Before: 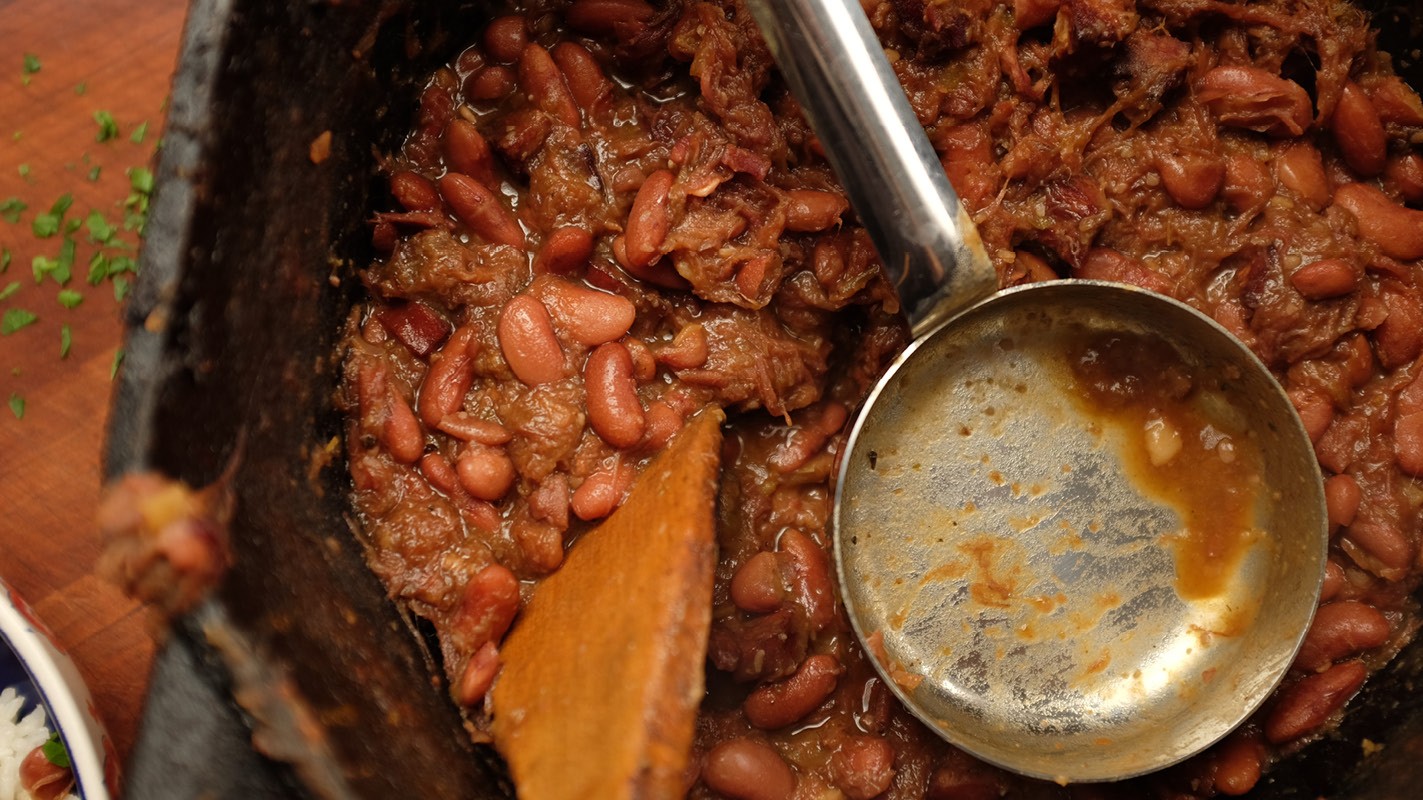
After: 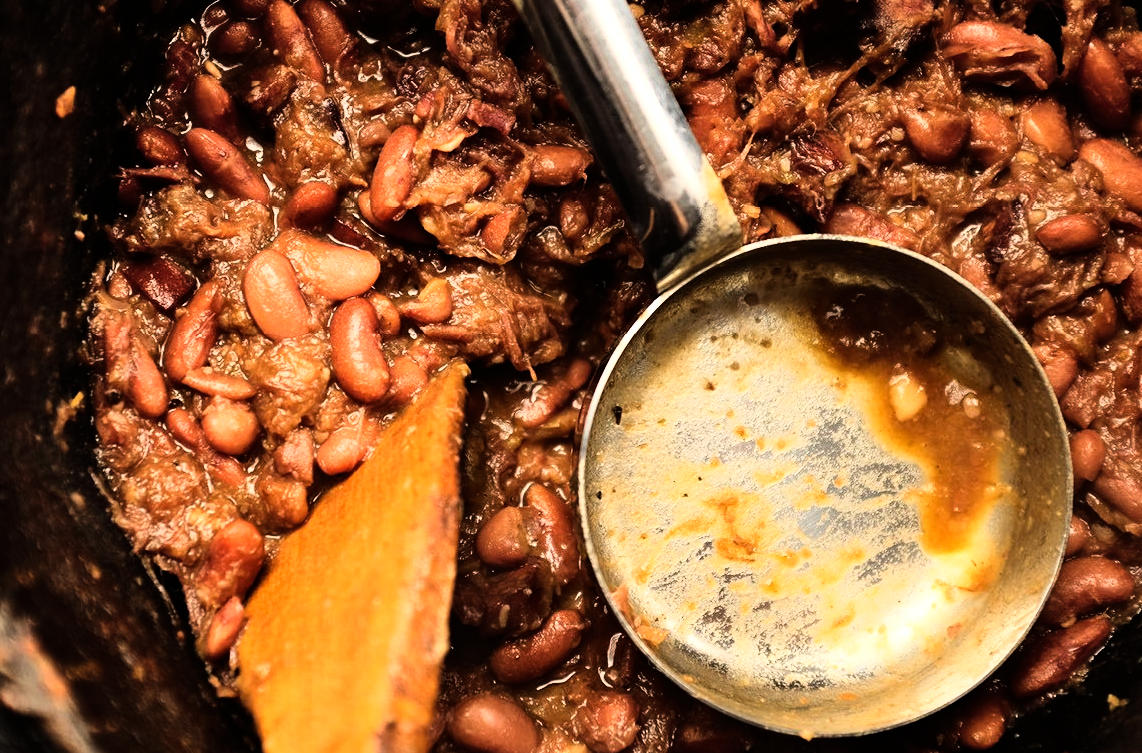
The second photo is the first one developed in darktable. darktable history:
crop and rotate: left 17.959%, top 5.771%, right 1.742%
rgb curve: curves: ch0 [(0, 0) (0.21, 0.15) (0.24, 0.21) (0.5, 0.75) (0.75, 0.96) (0.89, 0.99) (1, 1)]; ch1 [(0, 0.02) (0.21, 0.13) (0.25, 0.2) (0.5, 0.67) (0.75, 0.9) (0.89, 0.97) (1, 1)]; ch2 [(0, 0.02) (0.21, 0.13) (0.25, 0.2) (0.5, 0.67) (0.75, 0.9) (0.89, 0.97) (1, 1)], compensate middle gray true
shadows and highlights: radius 118.69, shadows 42.21, highlights -61.56, soften with gaussian
